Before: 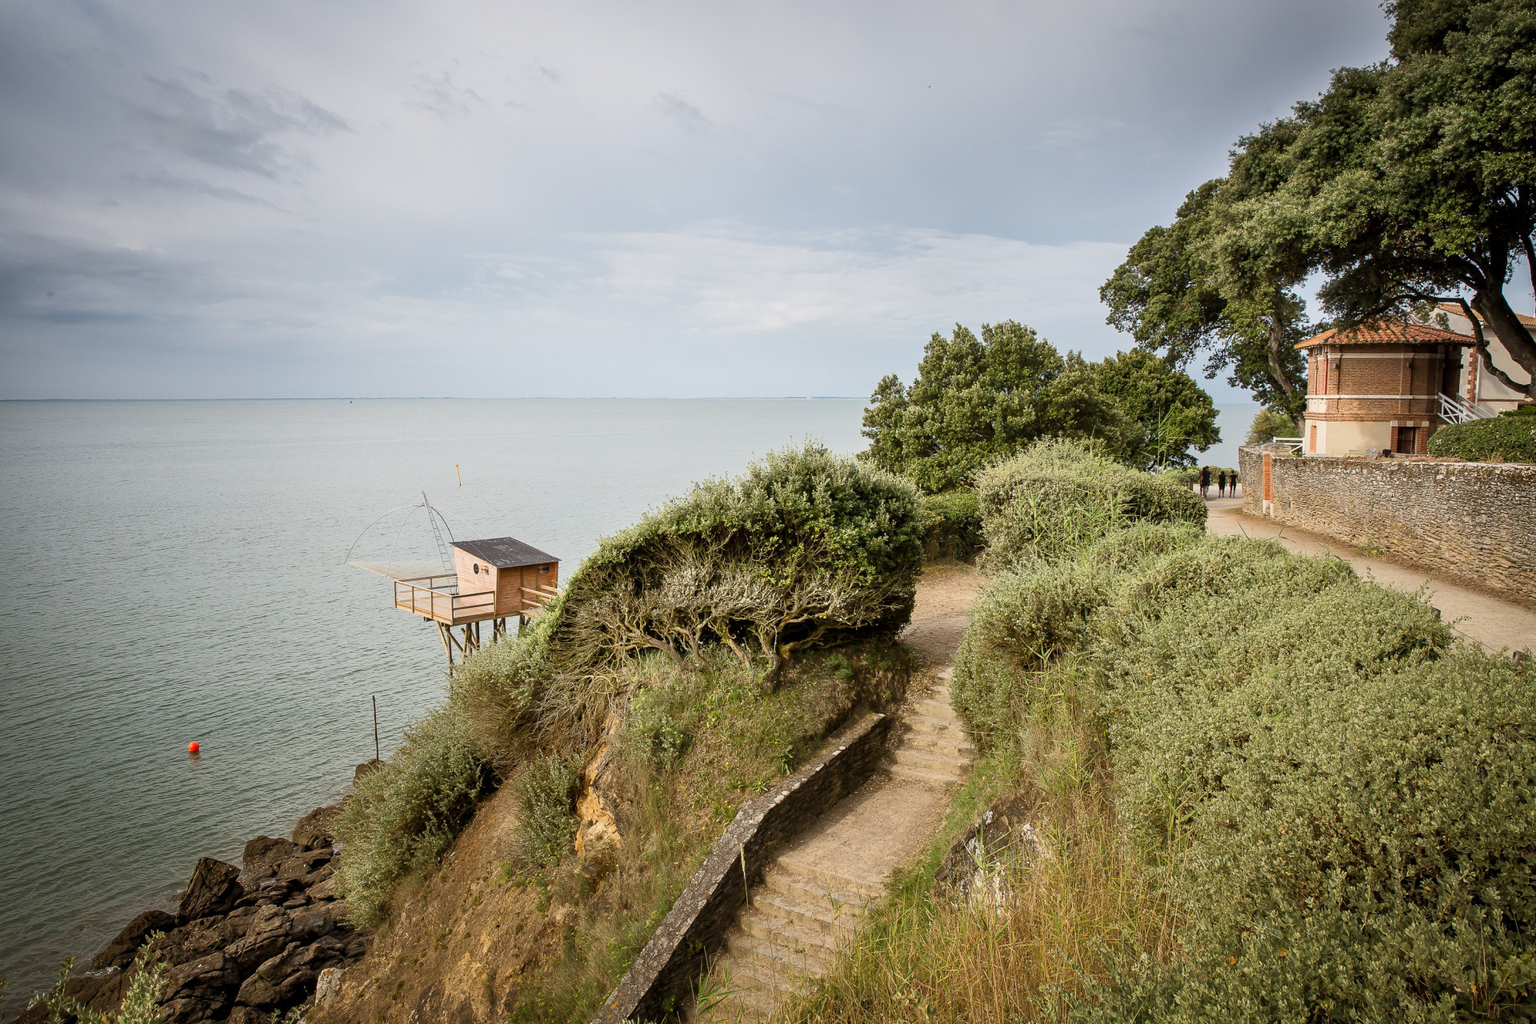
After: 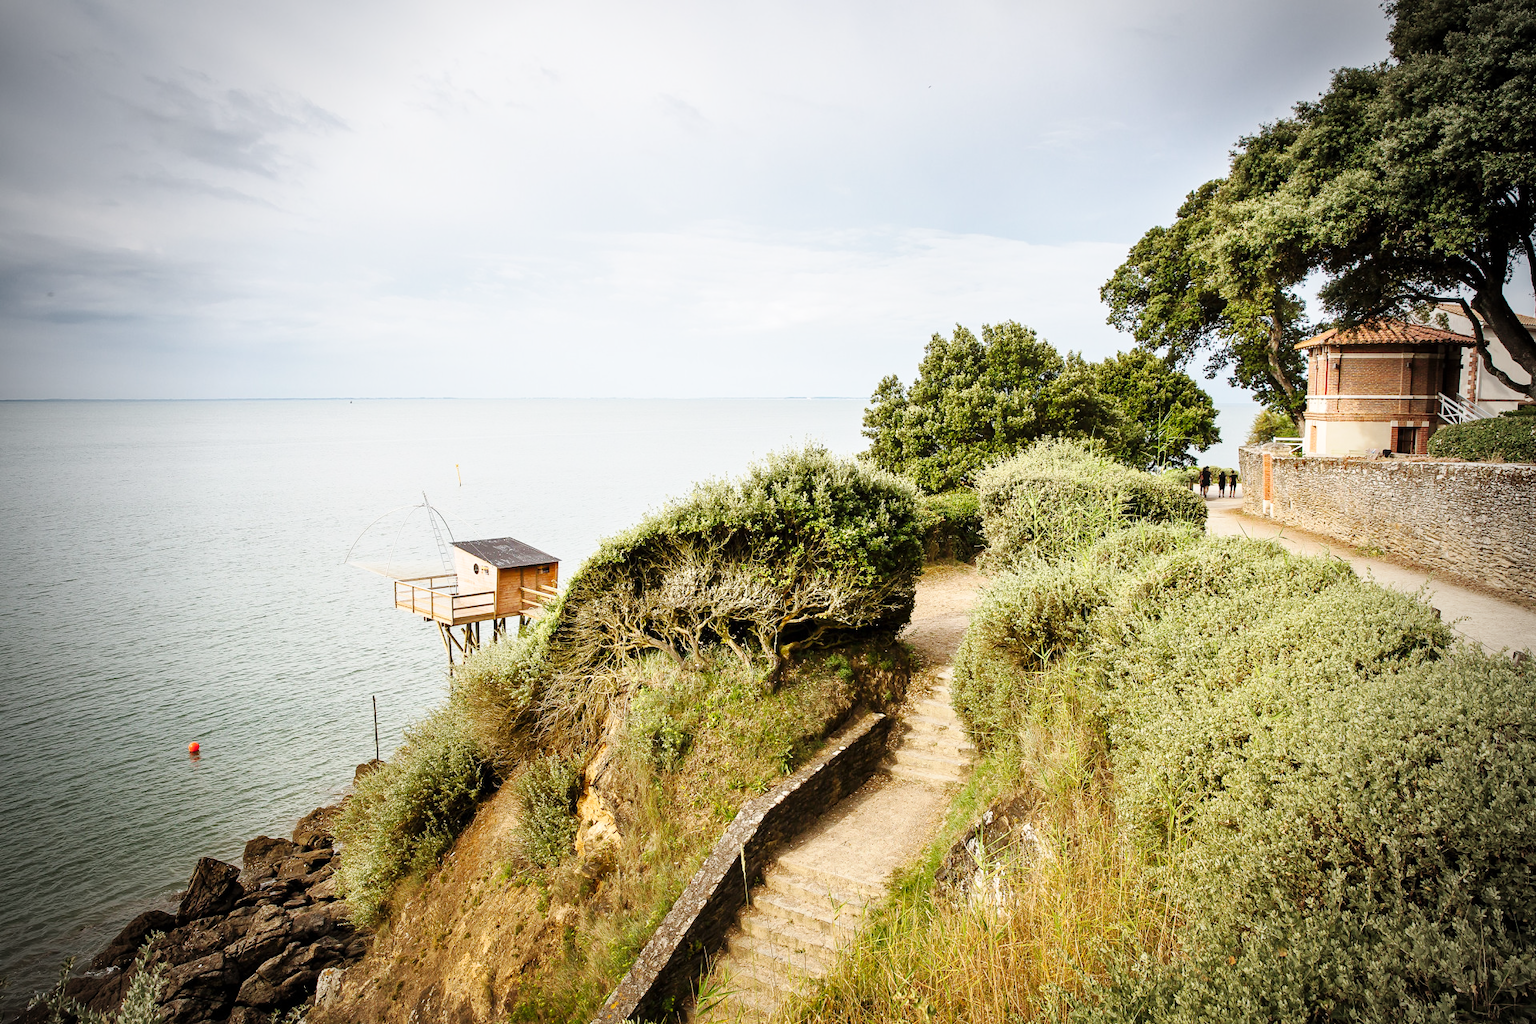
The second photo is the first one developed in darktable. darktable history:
exposure: exposure 0.297 EV, compensate highlight preservation false
base curve: curves: ch0 [(0, 0) (0.032, 0.025) (0.121, 0.166) (0.206, 0.329) (0.605, 0.79) (1, 1)], preserve colors none
vignetting: fall-off start 71.57%
